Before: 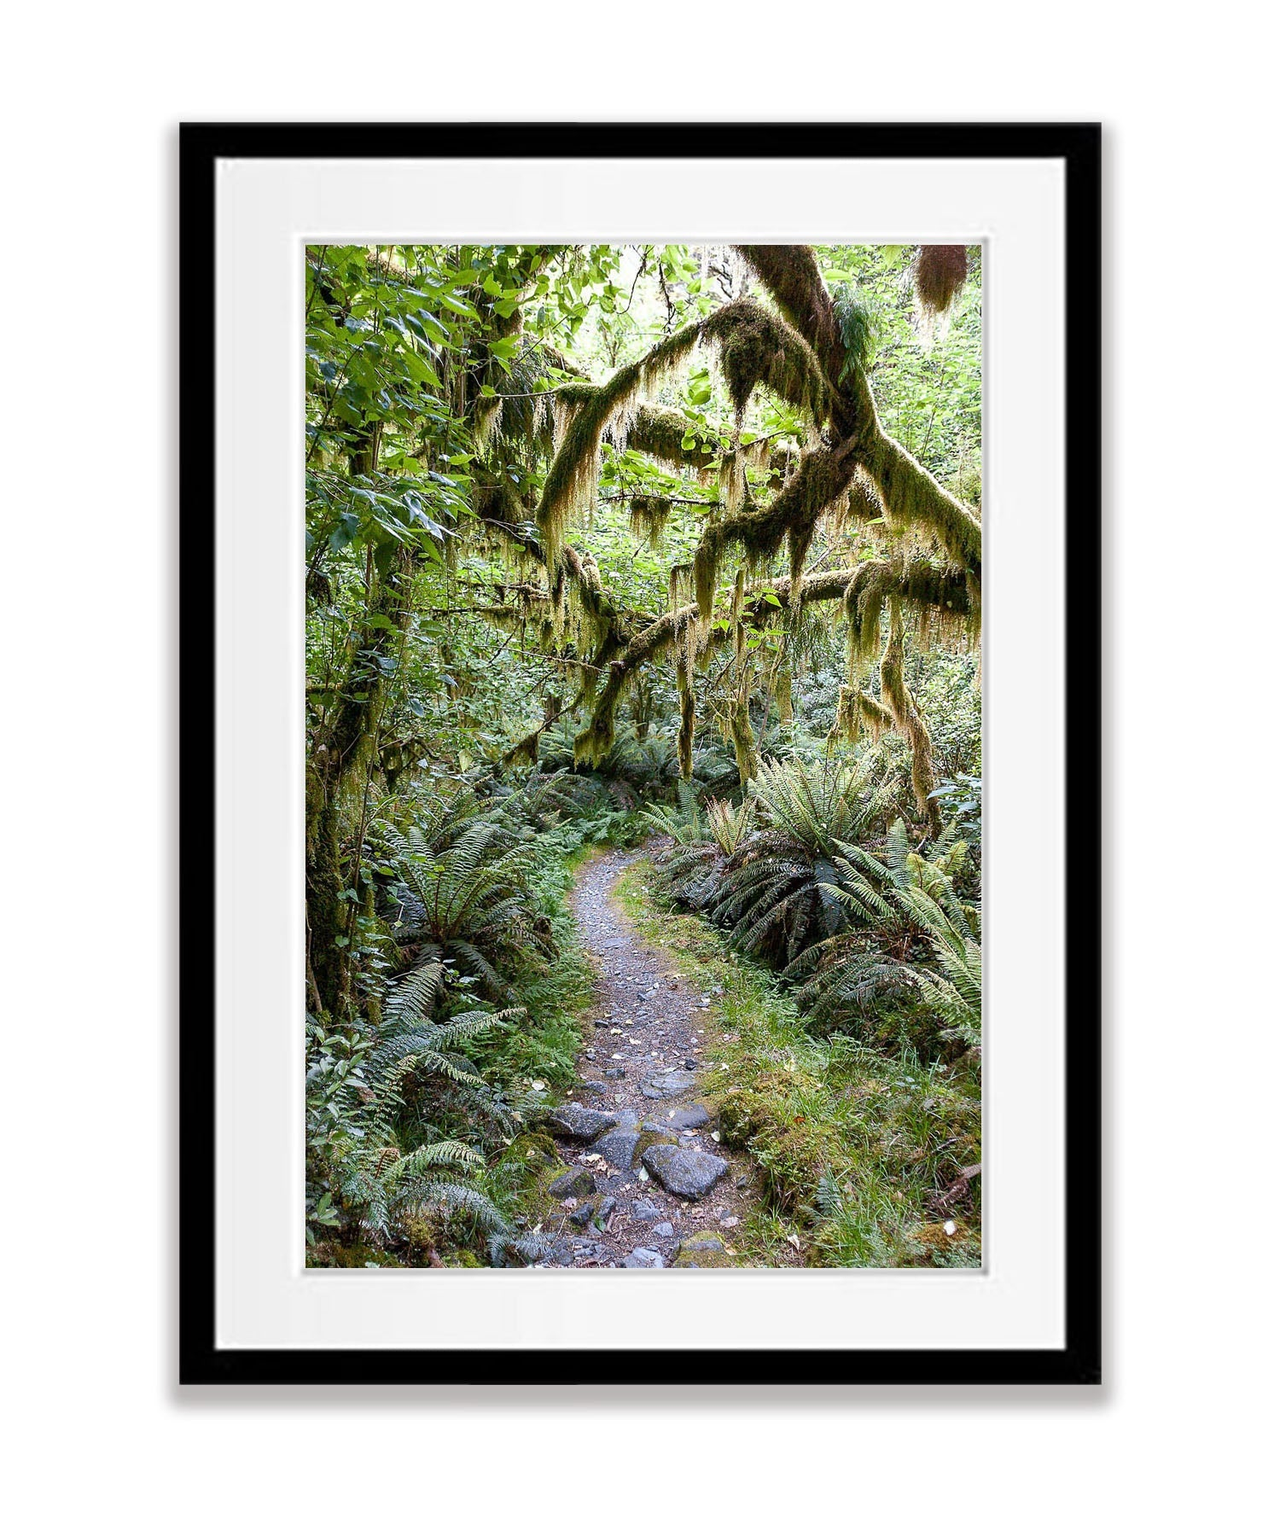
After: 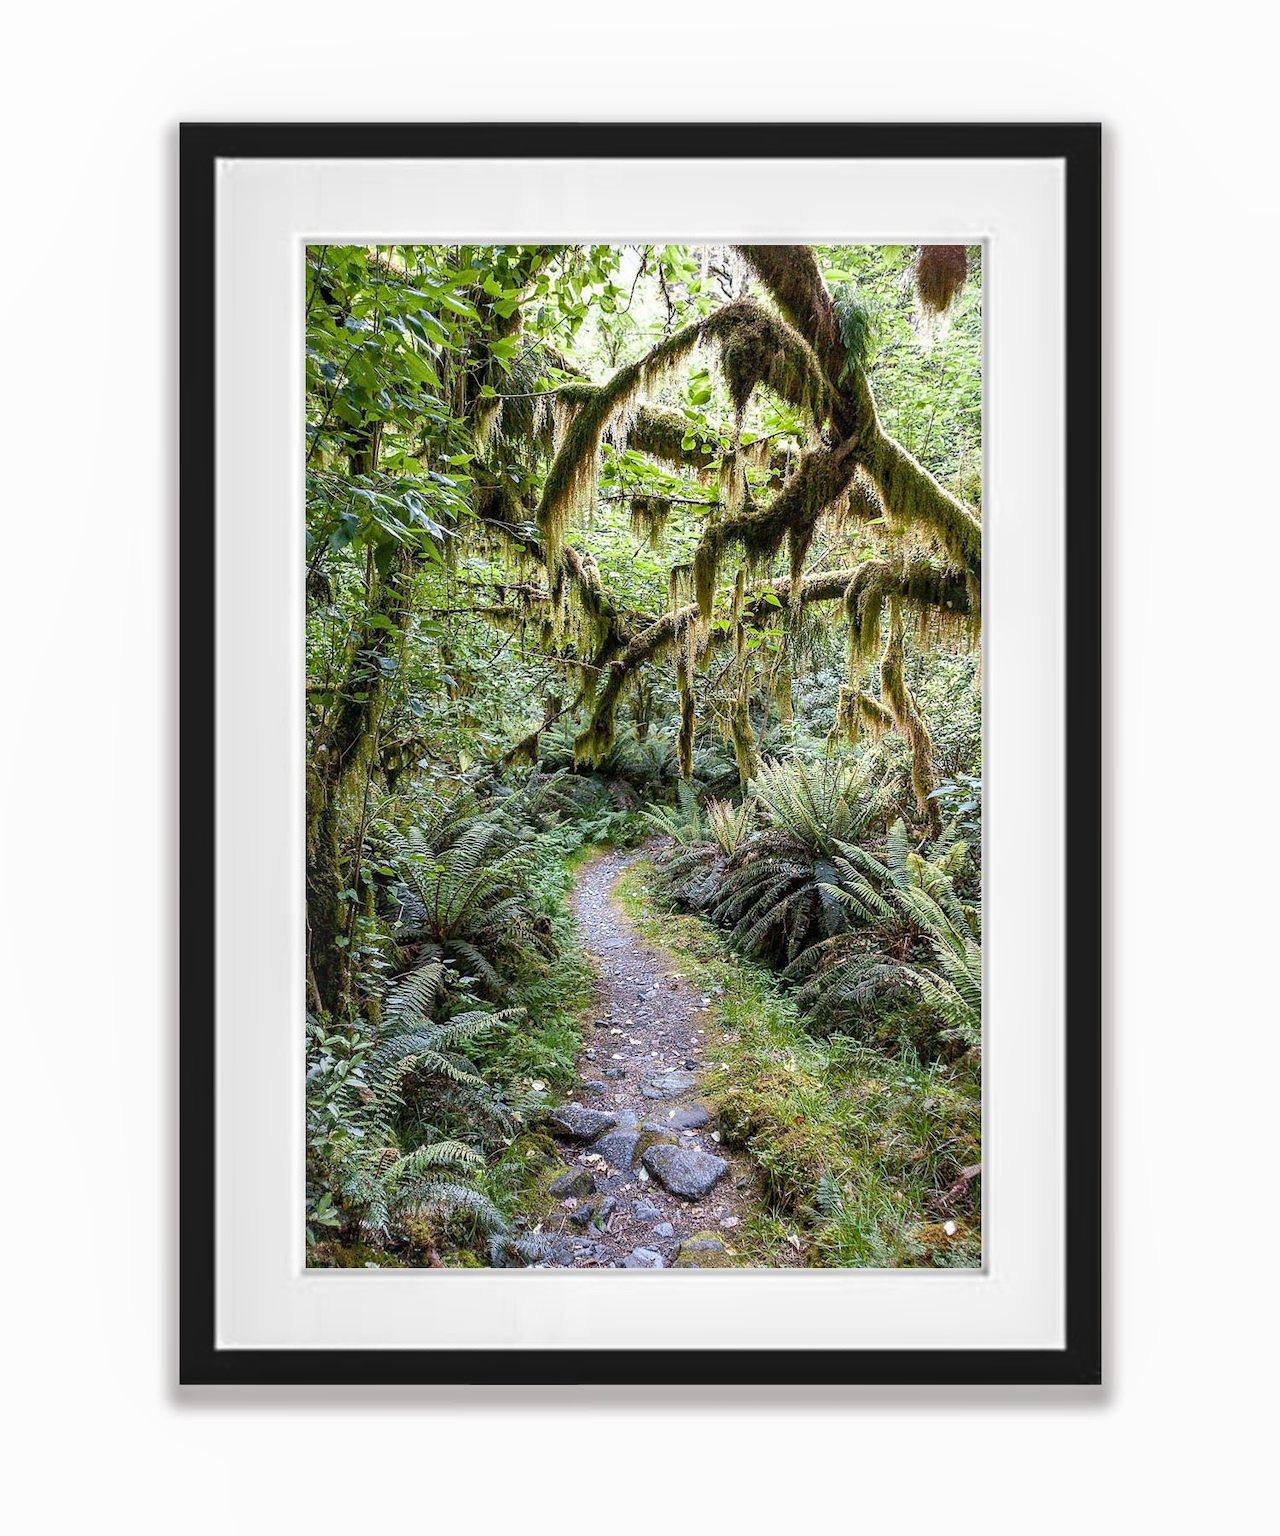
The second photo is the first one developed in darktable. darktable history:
local contrast: on, module defaults
contrast equalizer: y [[0.502, 0.505, 0.512, 0.529, 0.564, 0.588], [0.5 ×6], [0.502, 0.505, 0.512, 0.529, 0.564, 0.588], [0, 0.001, 0.001, 0.004, 0.008, 0.011], [0, 0.001, 0.001, 0.004, 0.008, 0.011]], mix -0.283
